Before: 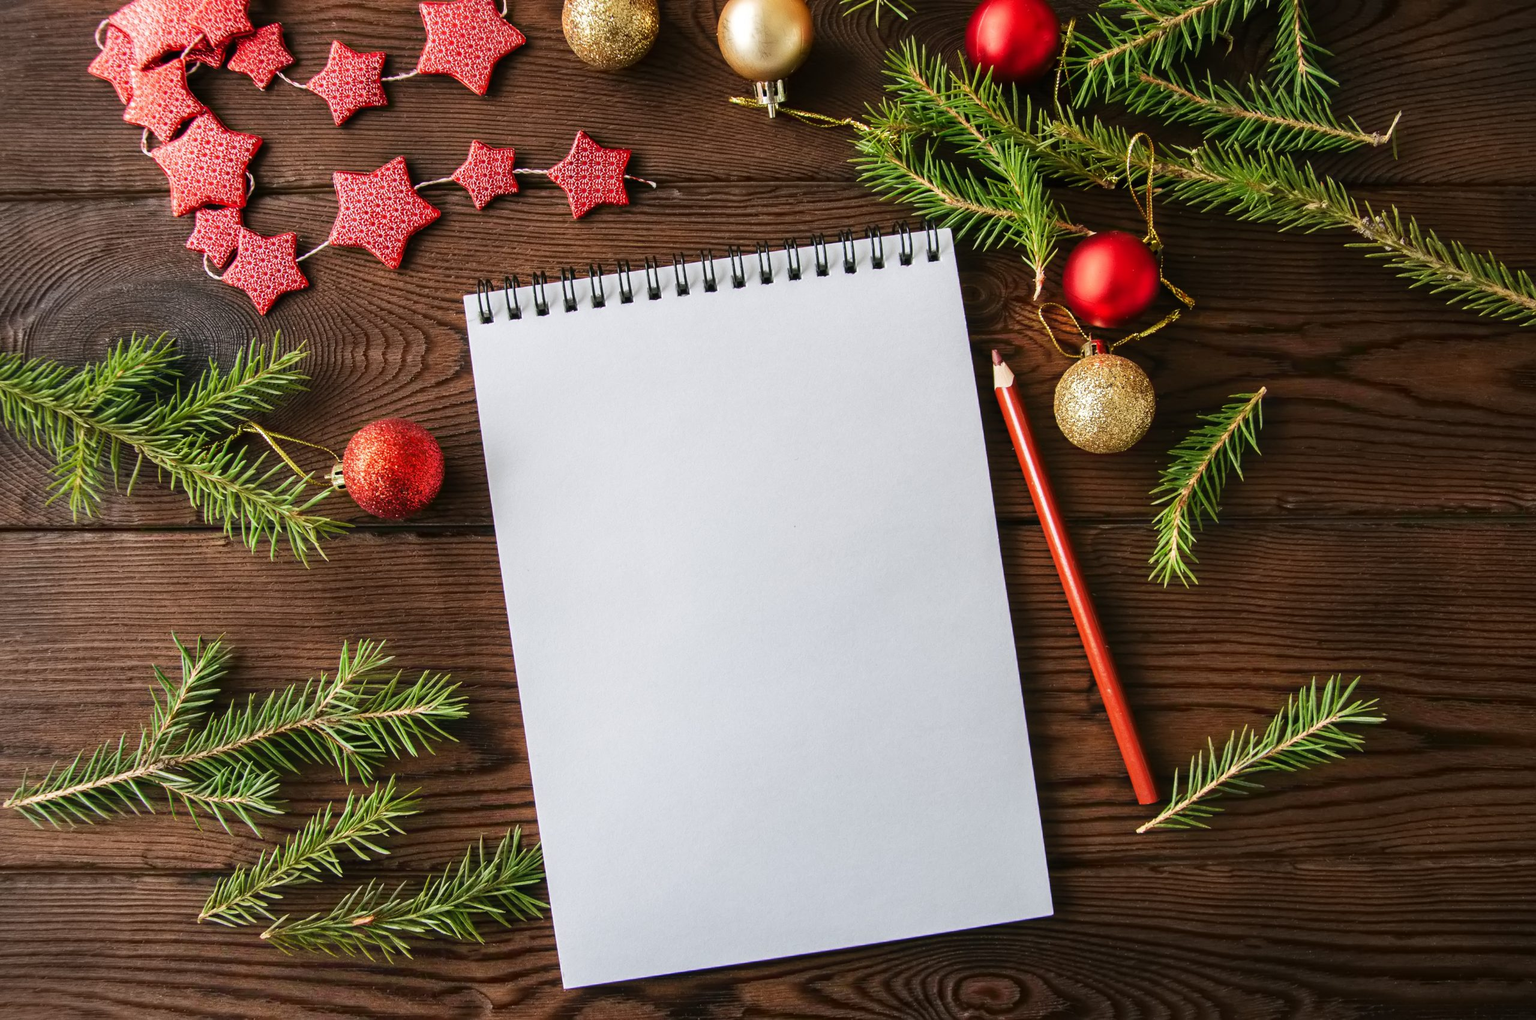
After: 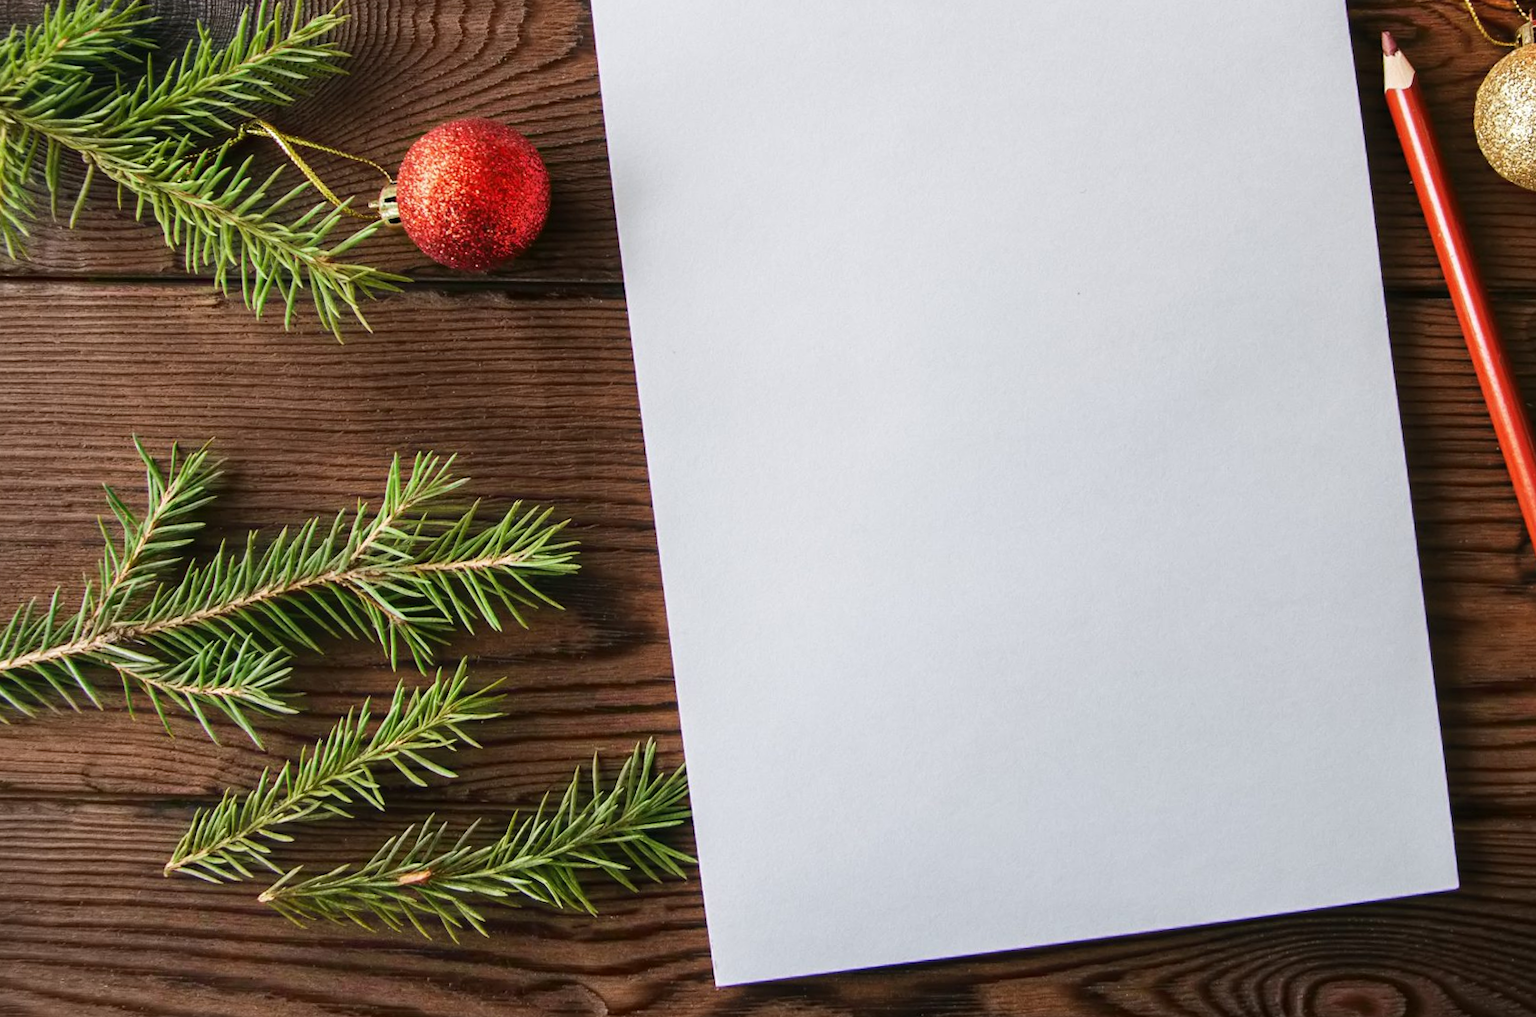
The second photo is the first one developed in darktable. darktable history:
crop and rotate: angle -1.08°, left 4.061%, top 32.184%, right 27.957%
